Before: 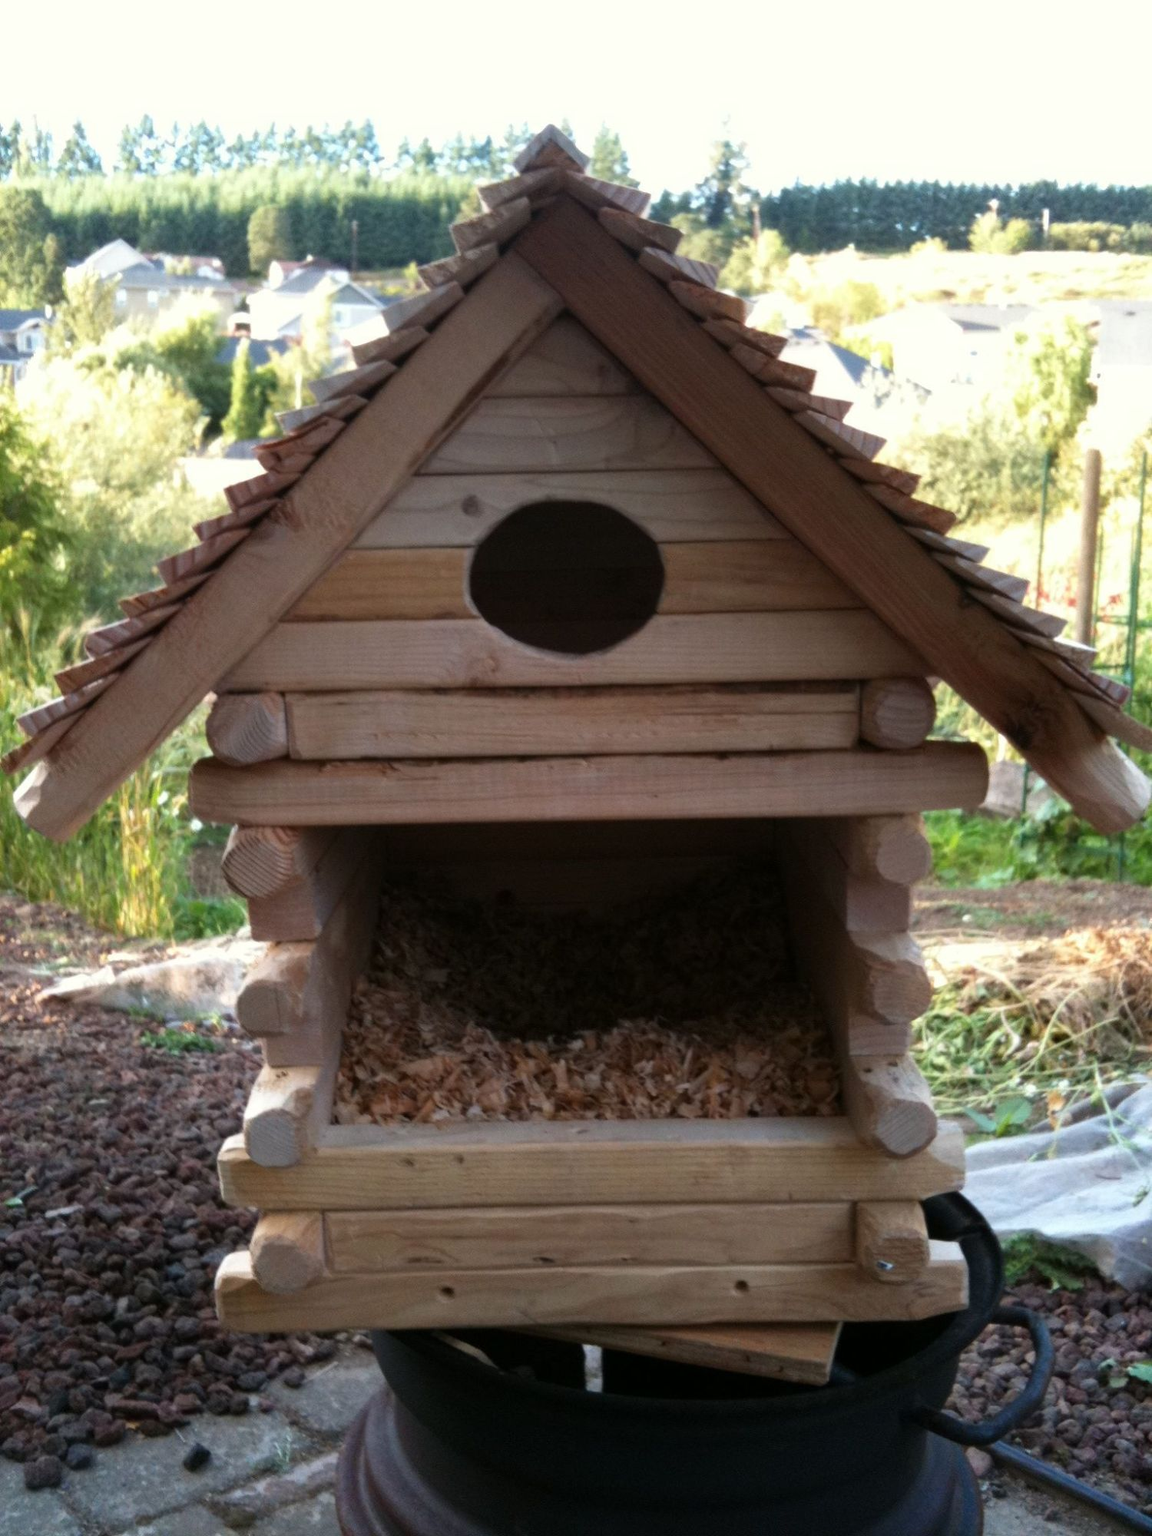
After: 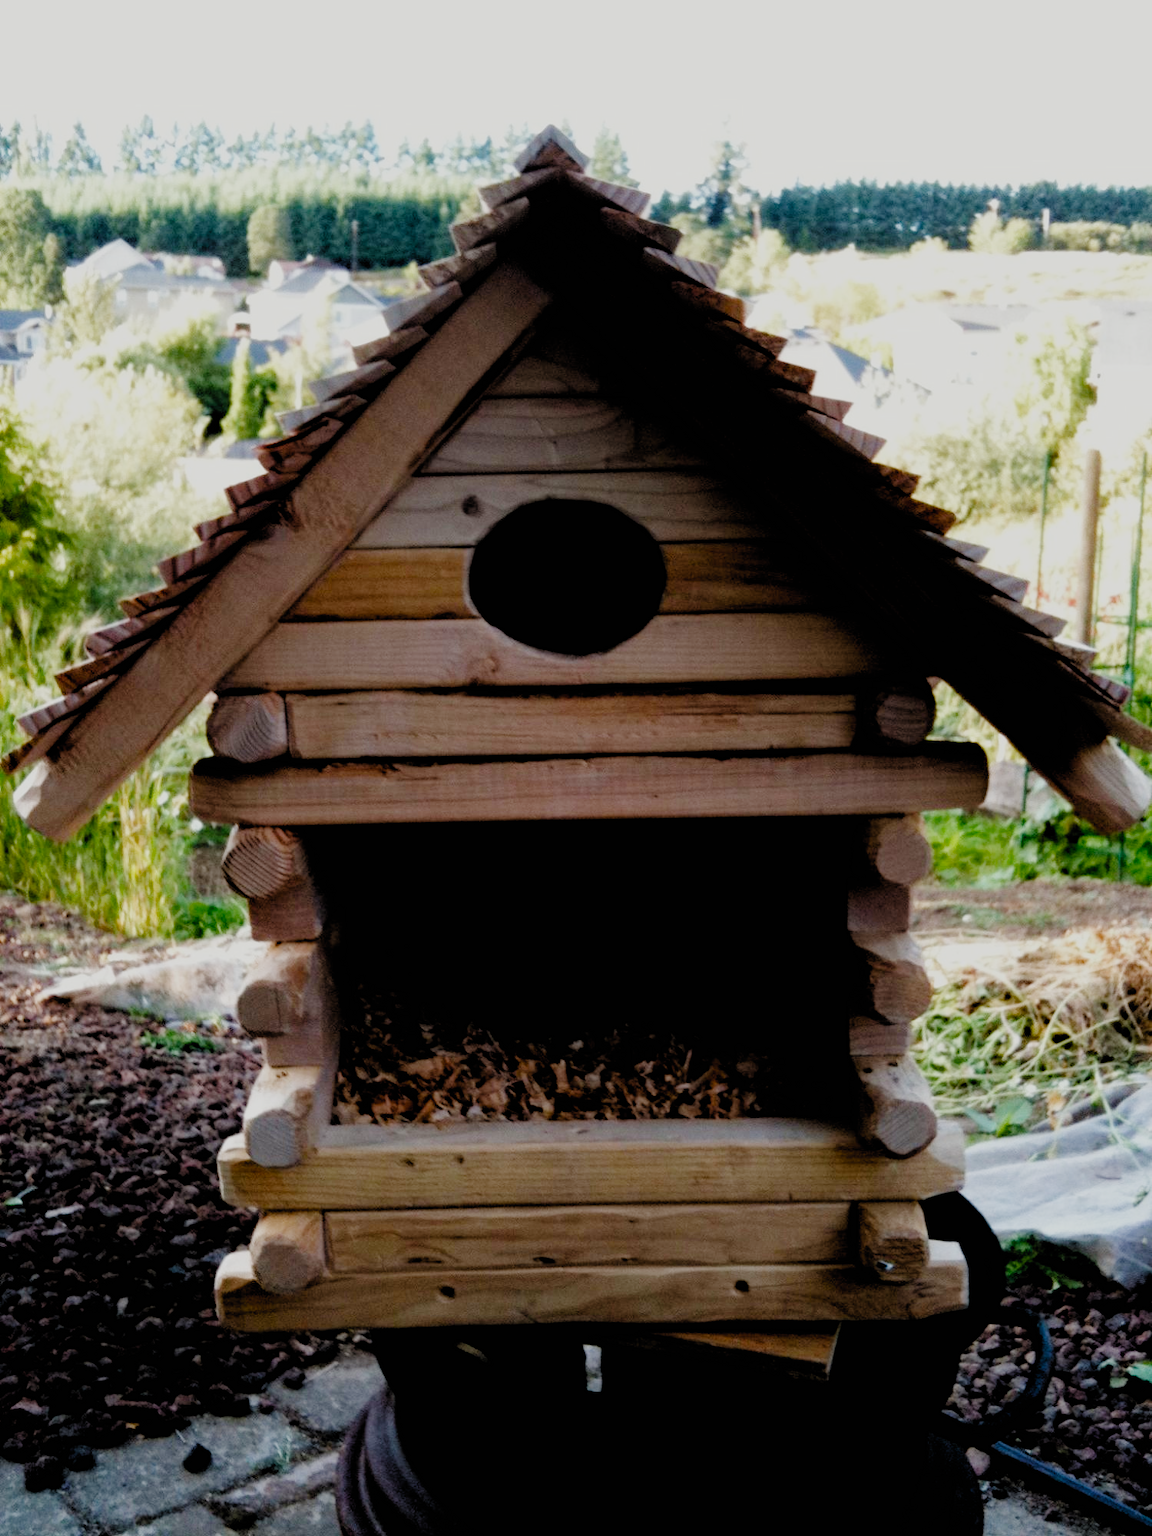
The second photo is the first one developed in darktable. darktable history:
filmic rgb: black relative exposure -2.85 EV, white relative exposure 4.56 EV, hardness 1.77, contrast 1.25, preserve chrominance no, color science v5 (2021)
exposure: black level correction 0.005, exposure 0.001 EV, compensate highlight preservation false
